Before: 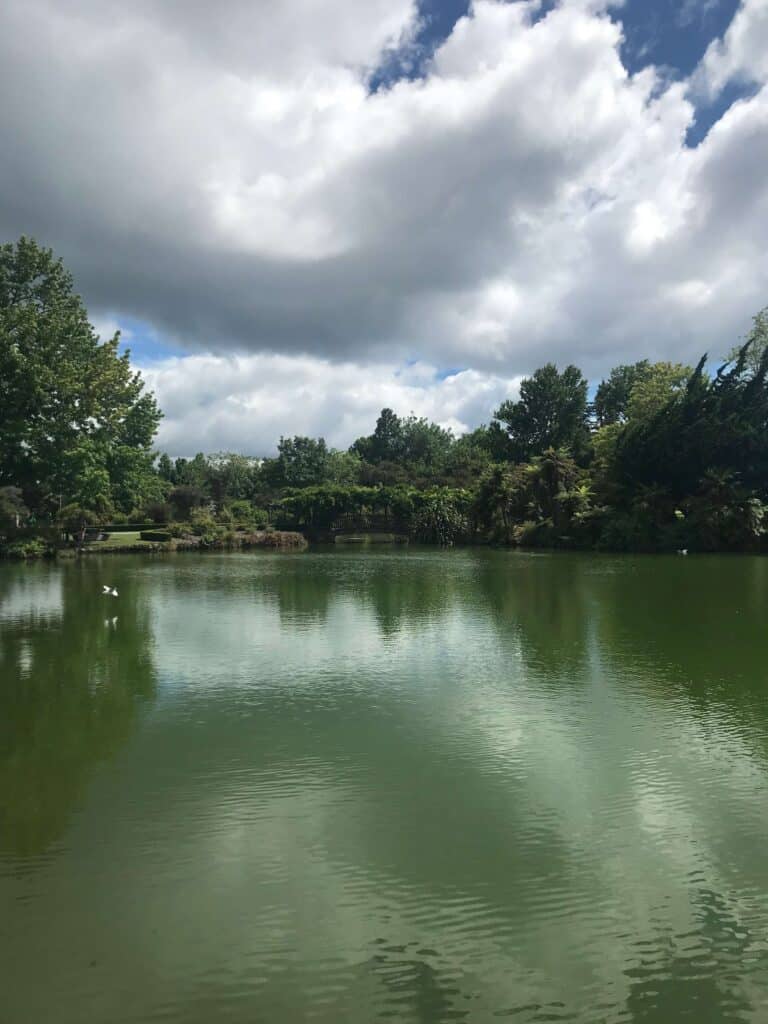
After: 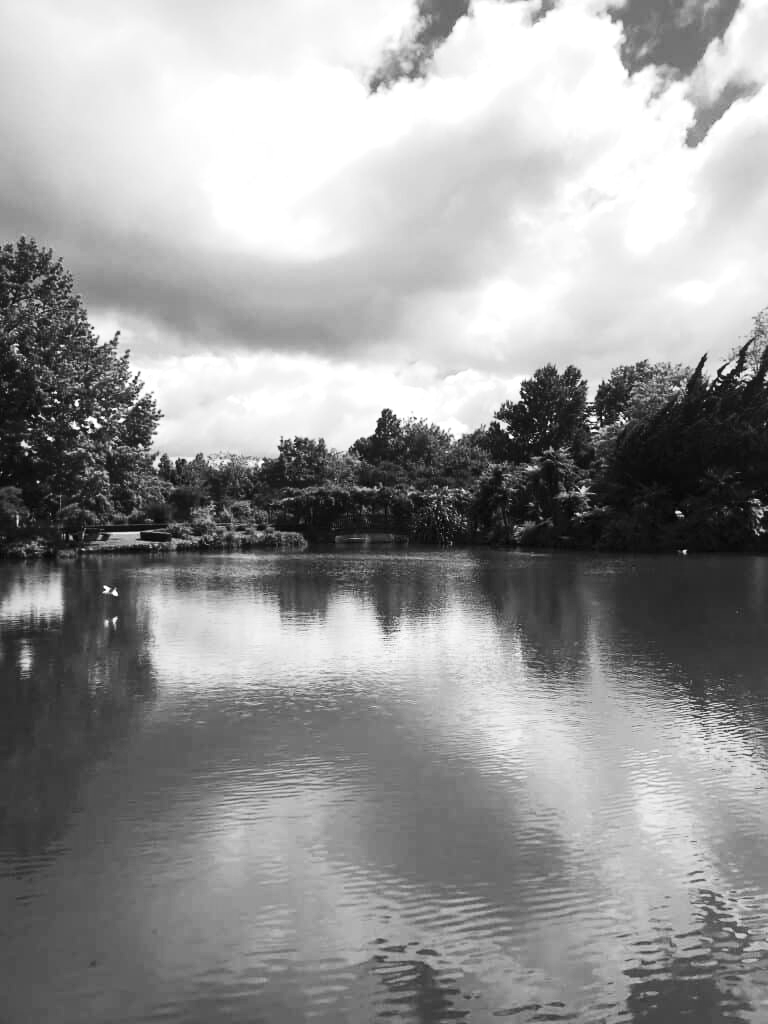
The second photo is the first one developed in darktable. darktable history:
exposure: black level correction 0.001, exposure 0.675 EV, compensate highlight preservation false
contrast brightness saturation: contrast 0.28
monochrome: a 30.25, b 92.03
color correction: highlights a* 1.12, highlights b* 24.26, shadows a* 15.58, shadows b* 24.26
